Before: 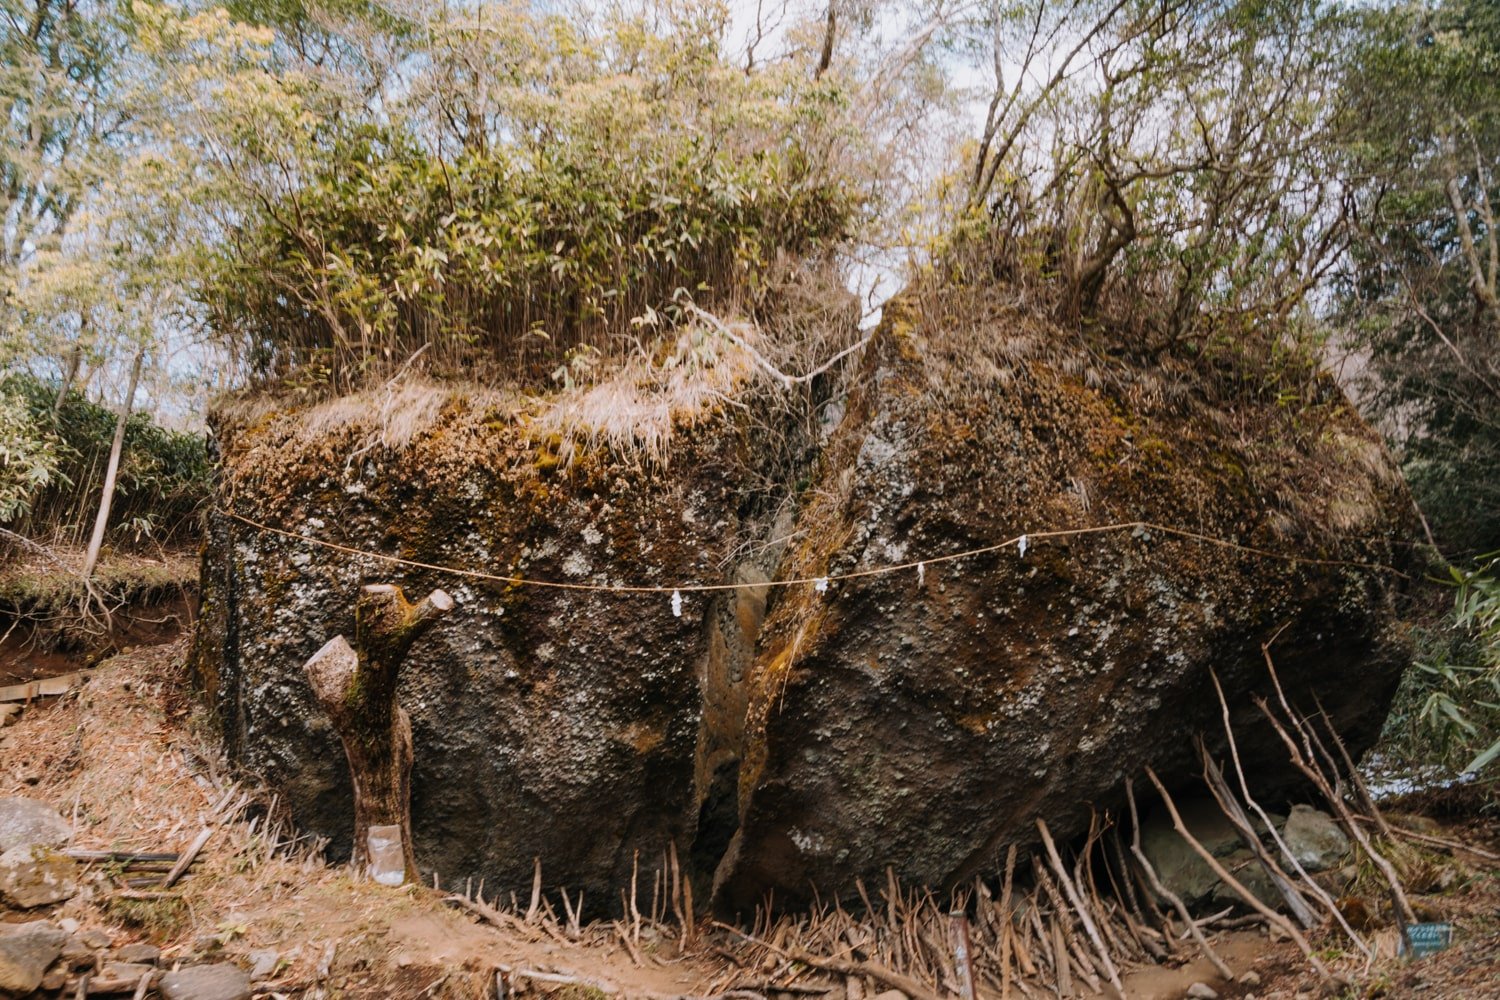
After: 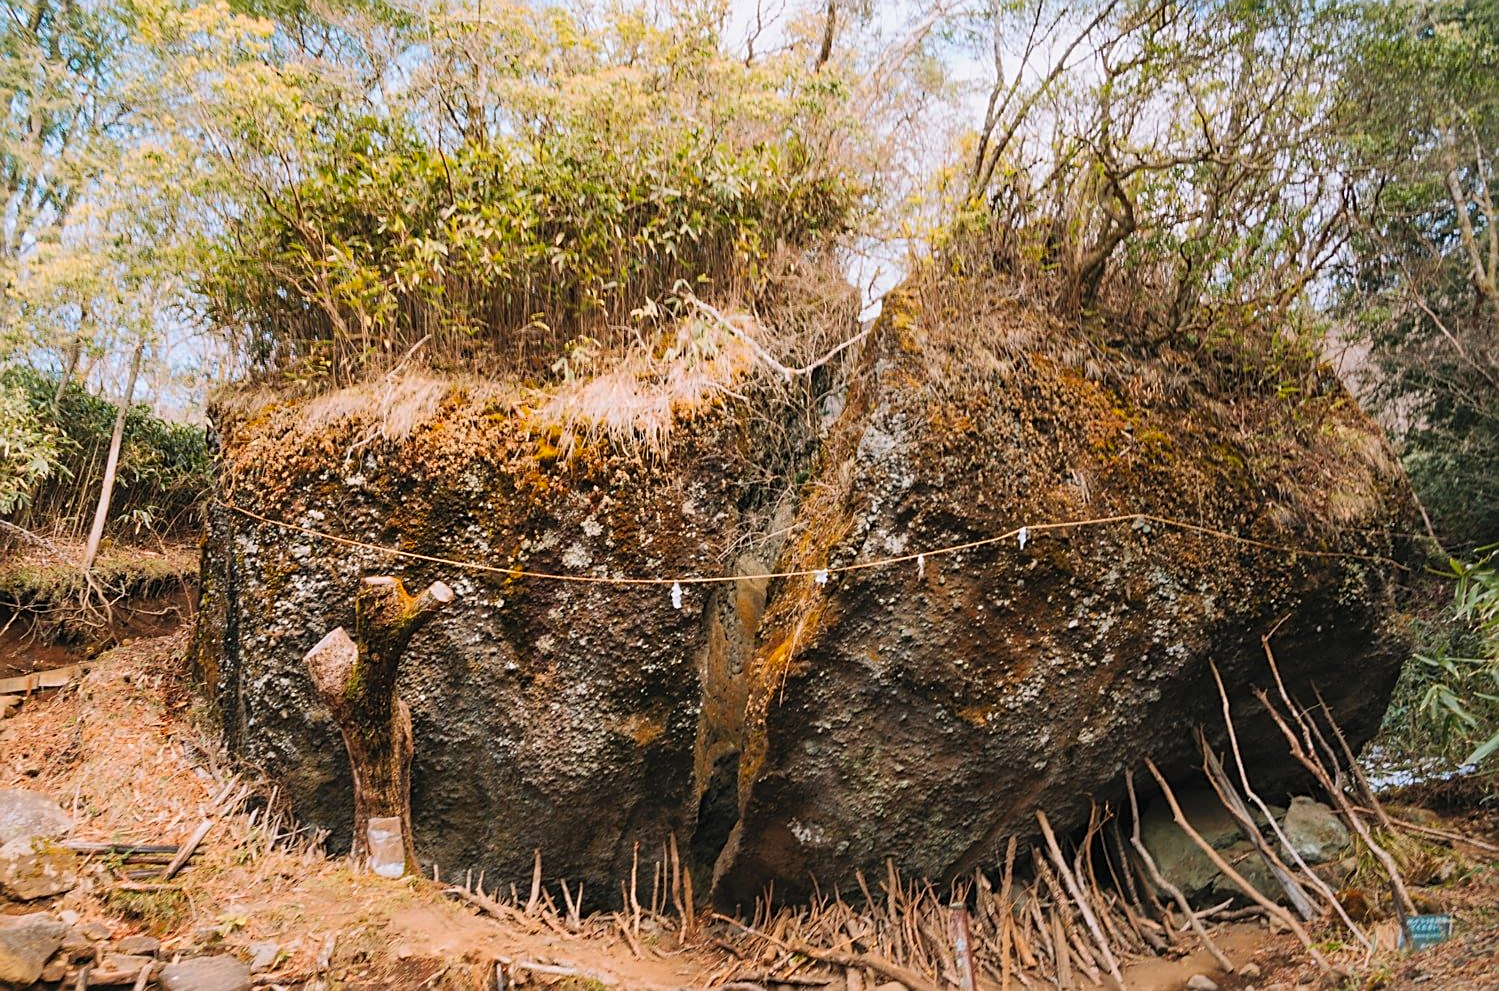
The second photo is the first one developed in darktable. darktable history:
crop: top 0.857%, right 0.055%
contrast brightness saturation: contrast 0.067, brightness 0.173, saturation 0.419
sharpen: on, module defaults
